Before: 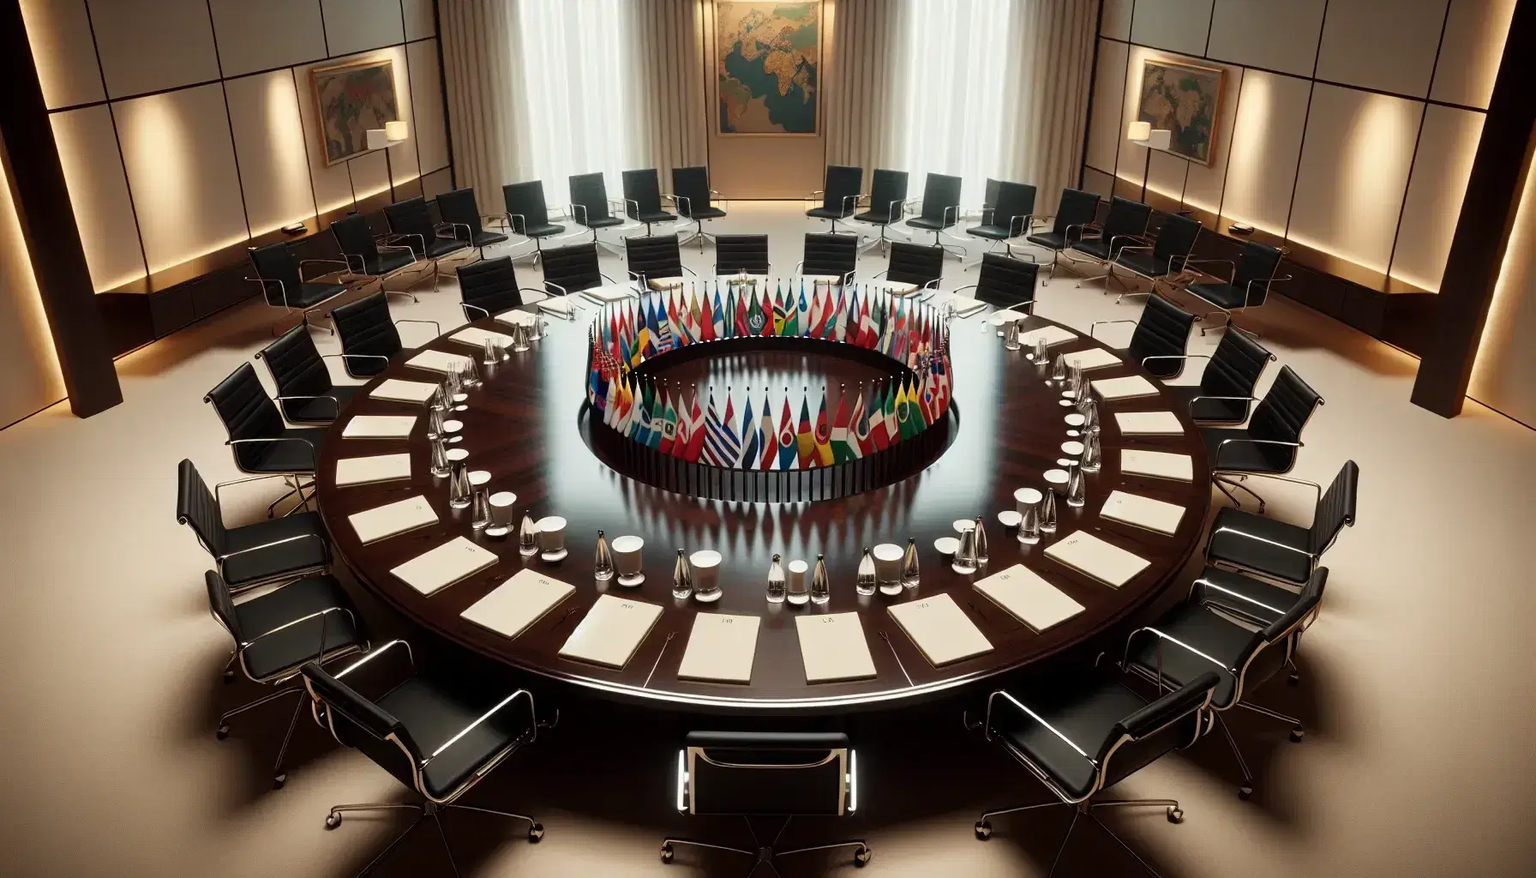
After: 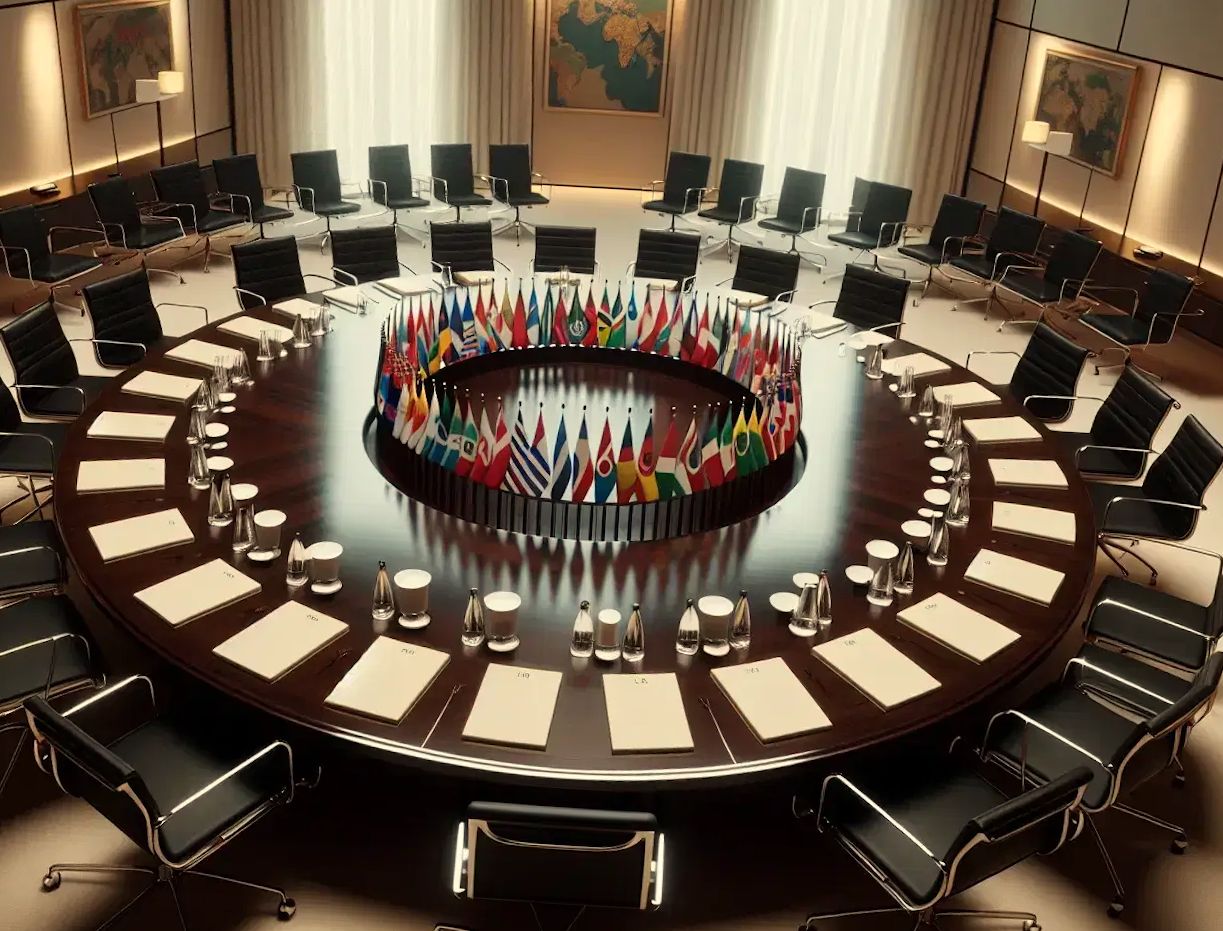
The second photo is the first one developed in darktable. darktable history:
crop and rotate: angle -3.27°, left 14.277%, top 0.028%, right 10.766%, bottom 0.028%
white balance: red 1.029, blue 0.92
